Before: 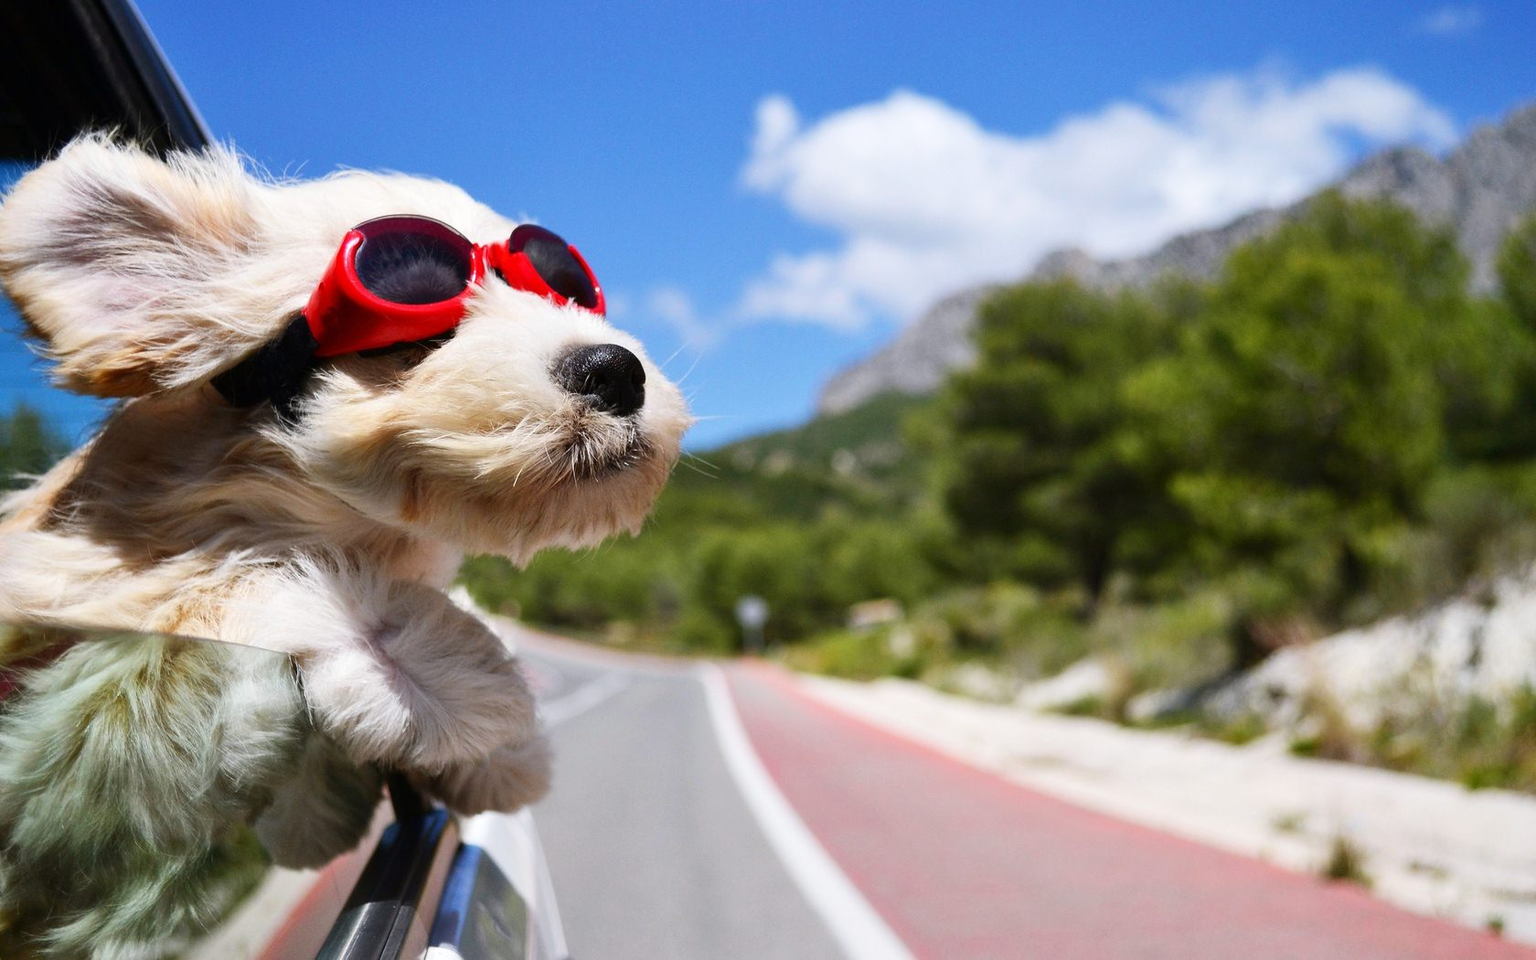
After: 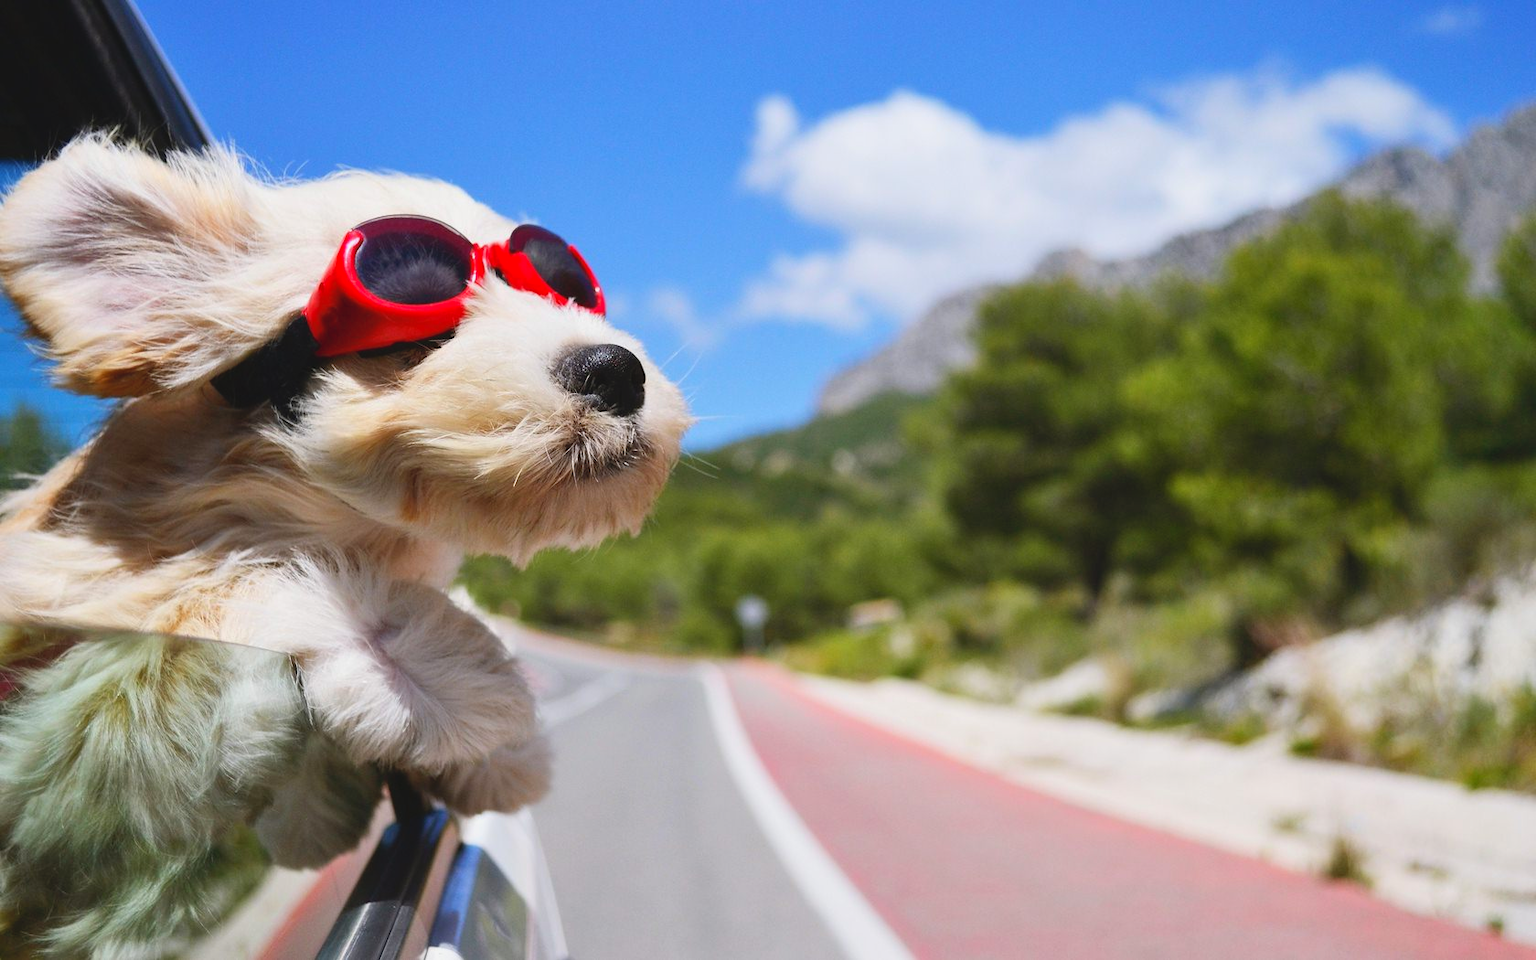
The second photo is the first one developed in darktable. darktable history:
contrast brightness saturation: contrast -0.093, brightness 0.048, saturation 0.081
